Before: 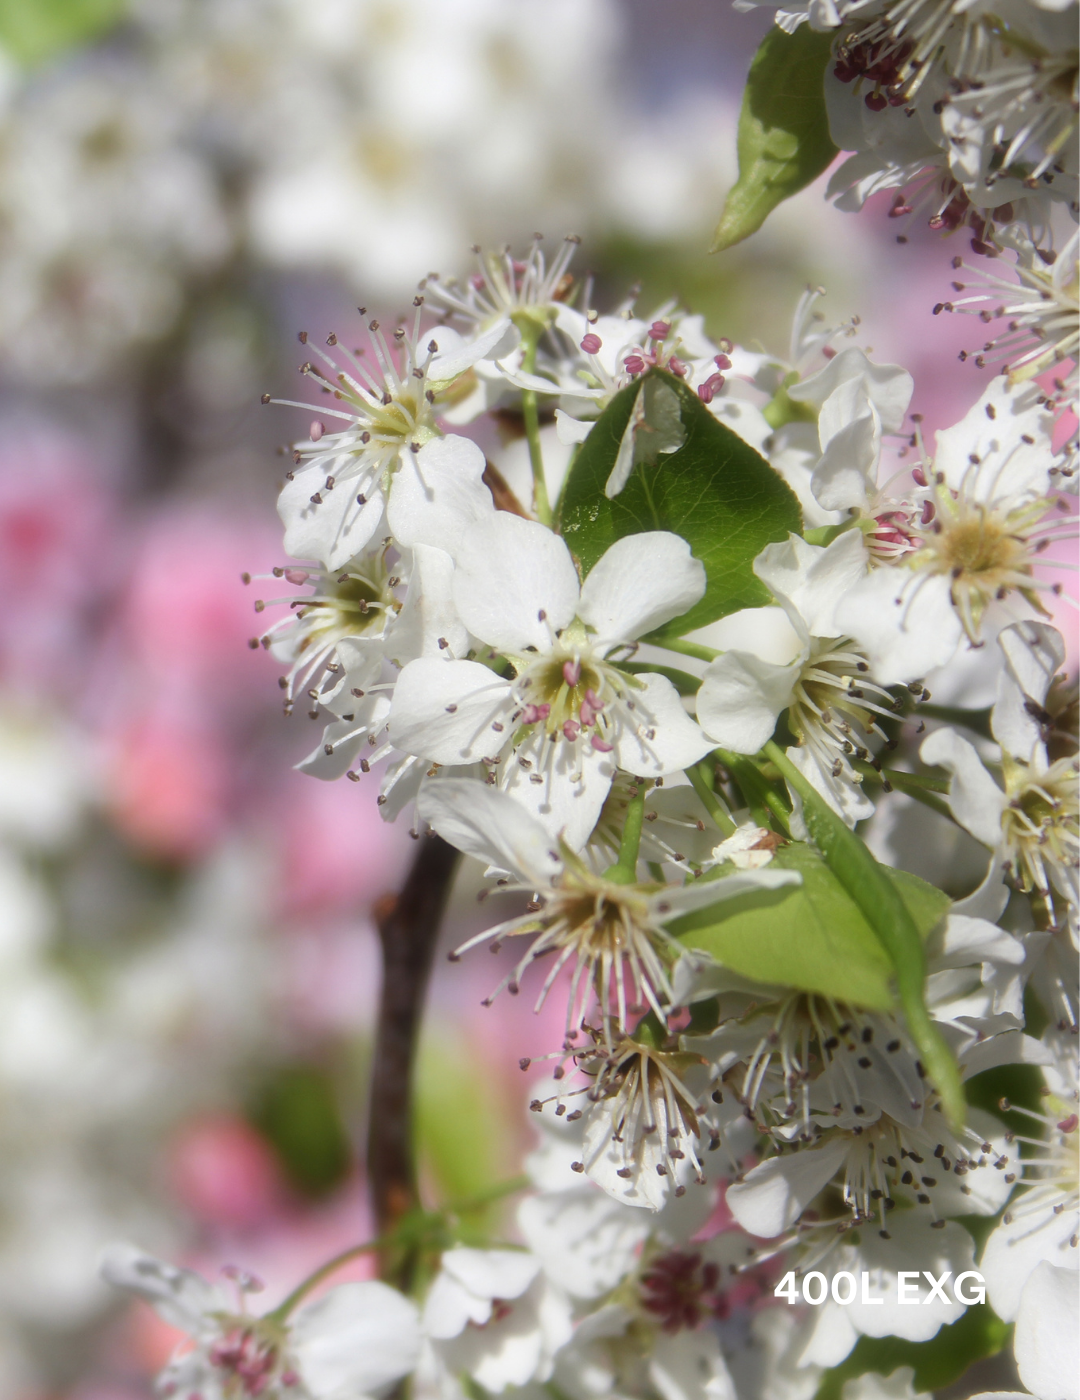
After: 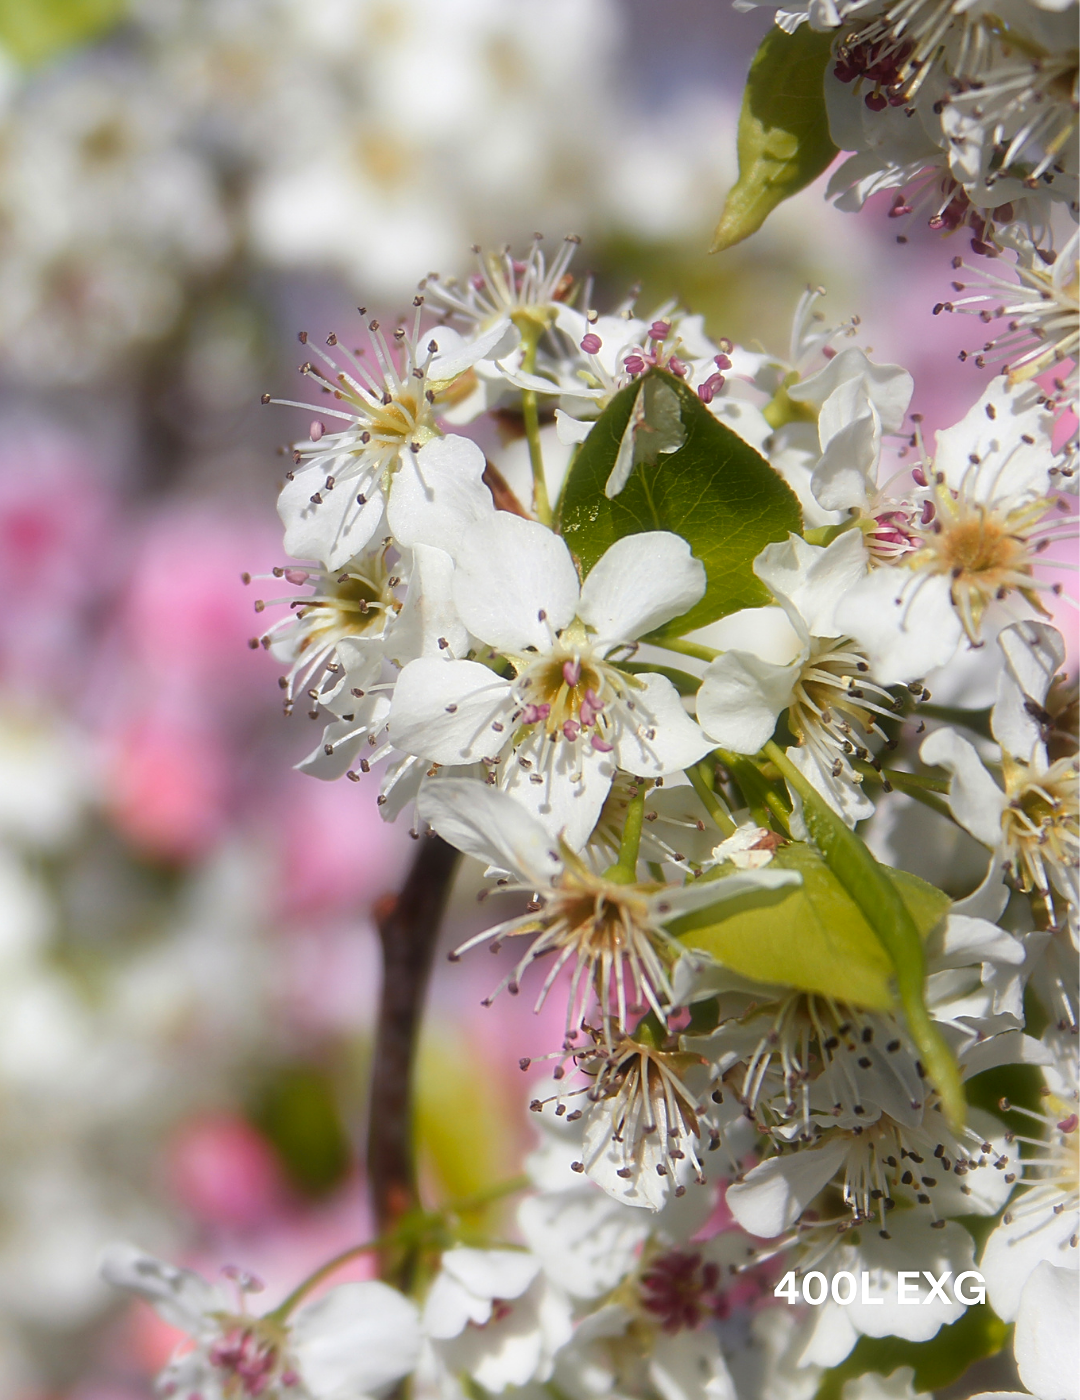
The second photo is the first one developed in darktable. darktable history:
color zones: curves: ch1 [(0.24, 0.634) (0.75, 0.5)]; ch2 [(0.253, 0.437) (0.745, 0.491)]
sharpen: on, module defaults
